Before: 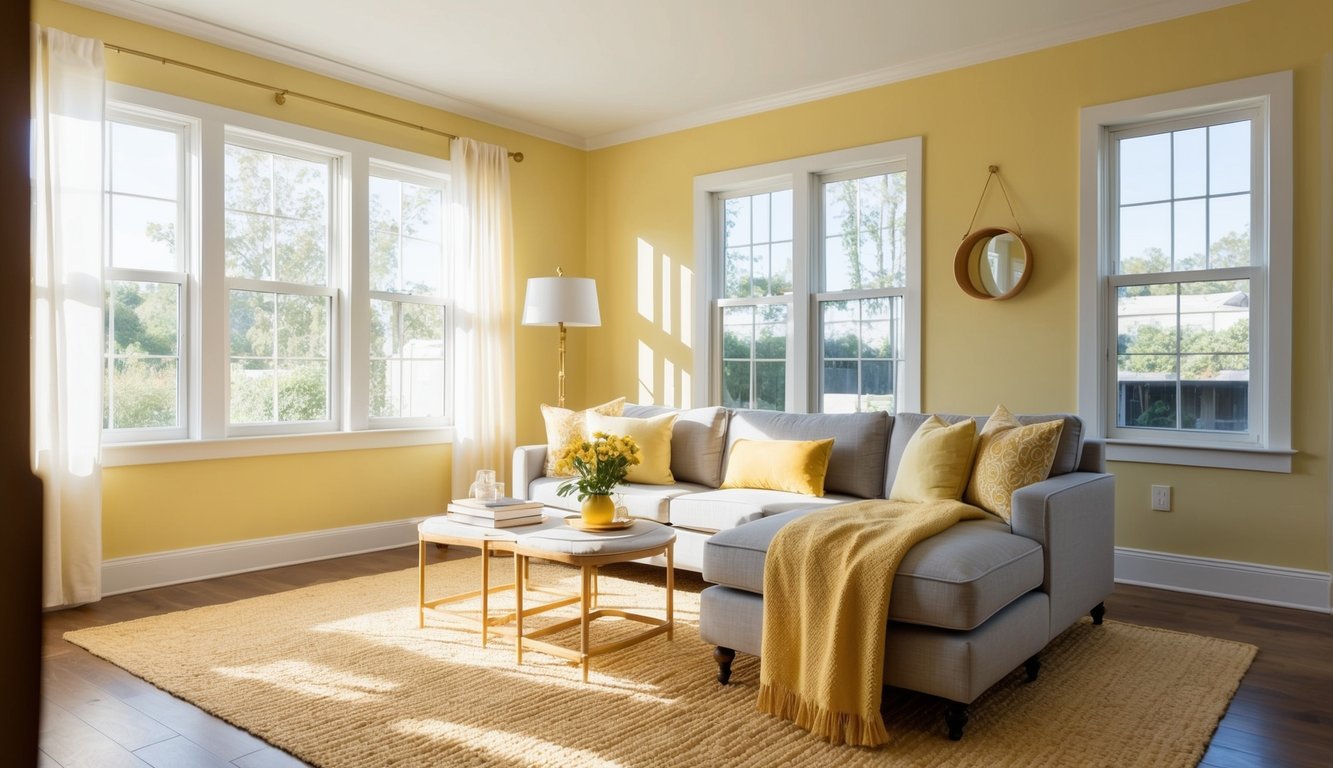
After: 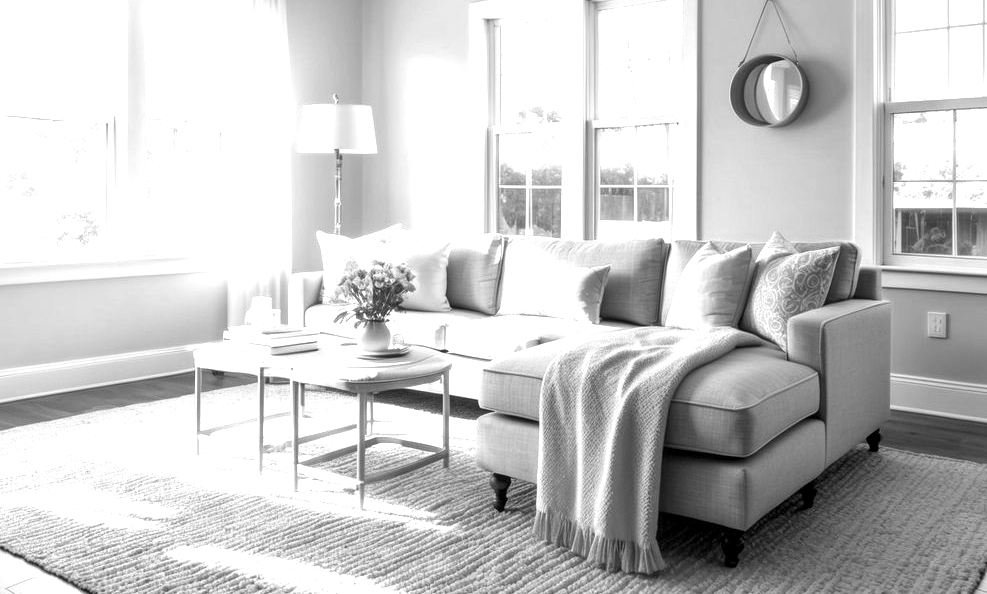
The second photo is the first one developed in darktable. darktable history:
crop: left 16.865%, top 22.604%, right 9.085%
color calibration: output gray [0.267, 0.423, 0.267, 0], illuminant as shot in camera, x 0.442, y 0.411, temperature 2934.54 K
exposure: black level correction 0, exposure 0.948 EV, compensate exposure bias true, compensate highlight preservation false
local contrast: on, module defaults
